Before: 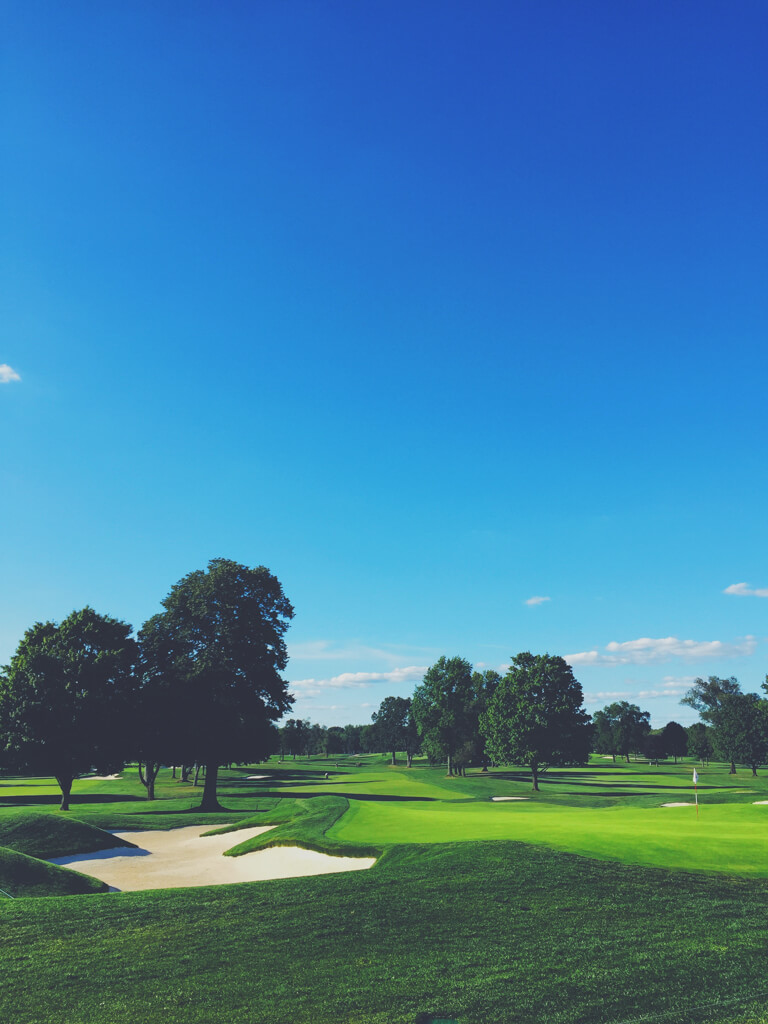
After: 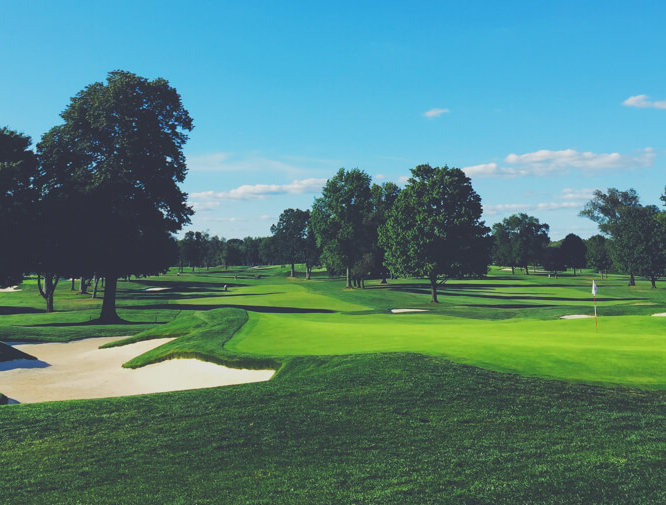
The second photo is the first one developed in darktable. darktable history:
crop and rotate: left 13.239%, top 47.666%, bottom 2.926%
